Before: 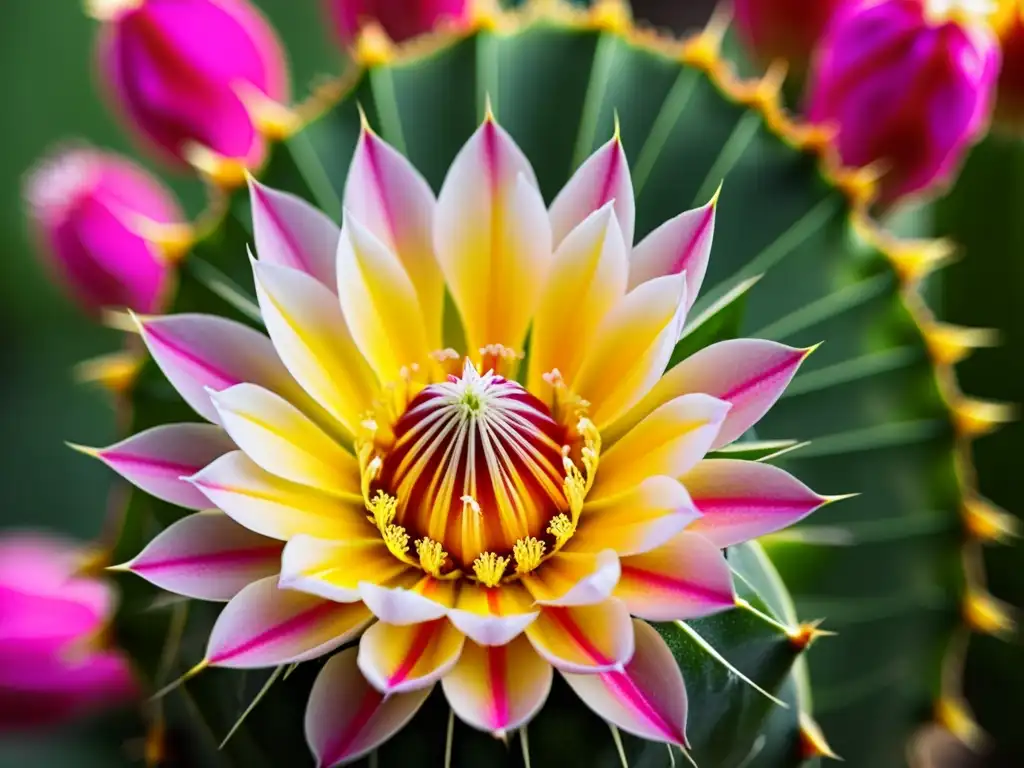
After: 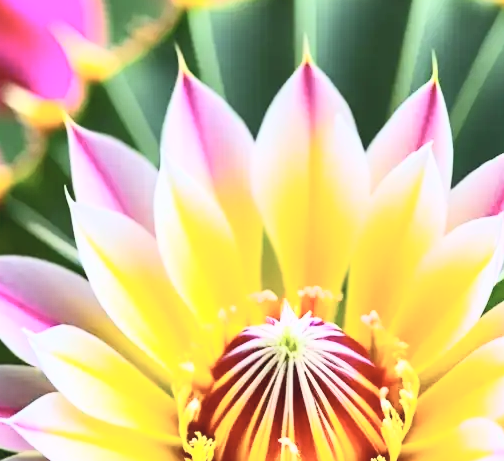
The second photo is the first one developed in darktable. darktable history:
crop: left 17.835%, top 7.675%, right 32.881%, bottom 32.213%
contrast brightness saturation: contrast 0.39, brightness 0.53
